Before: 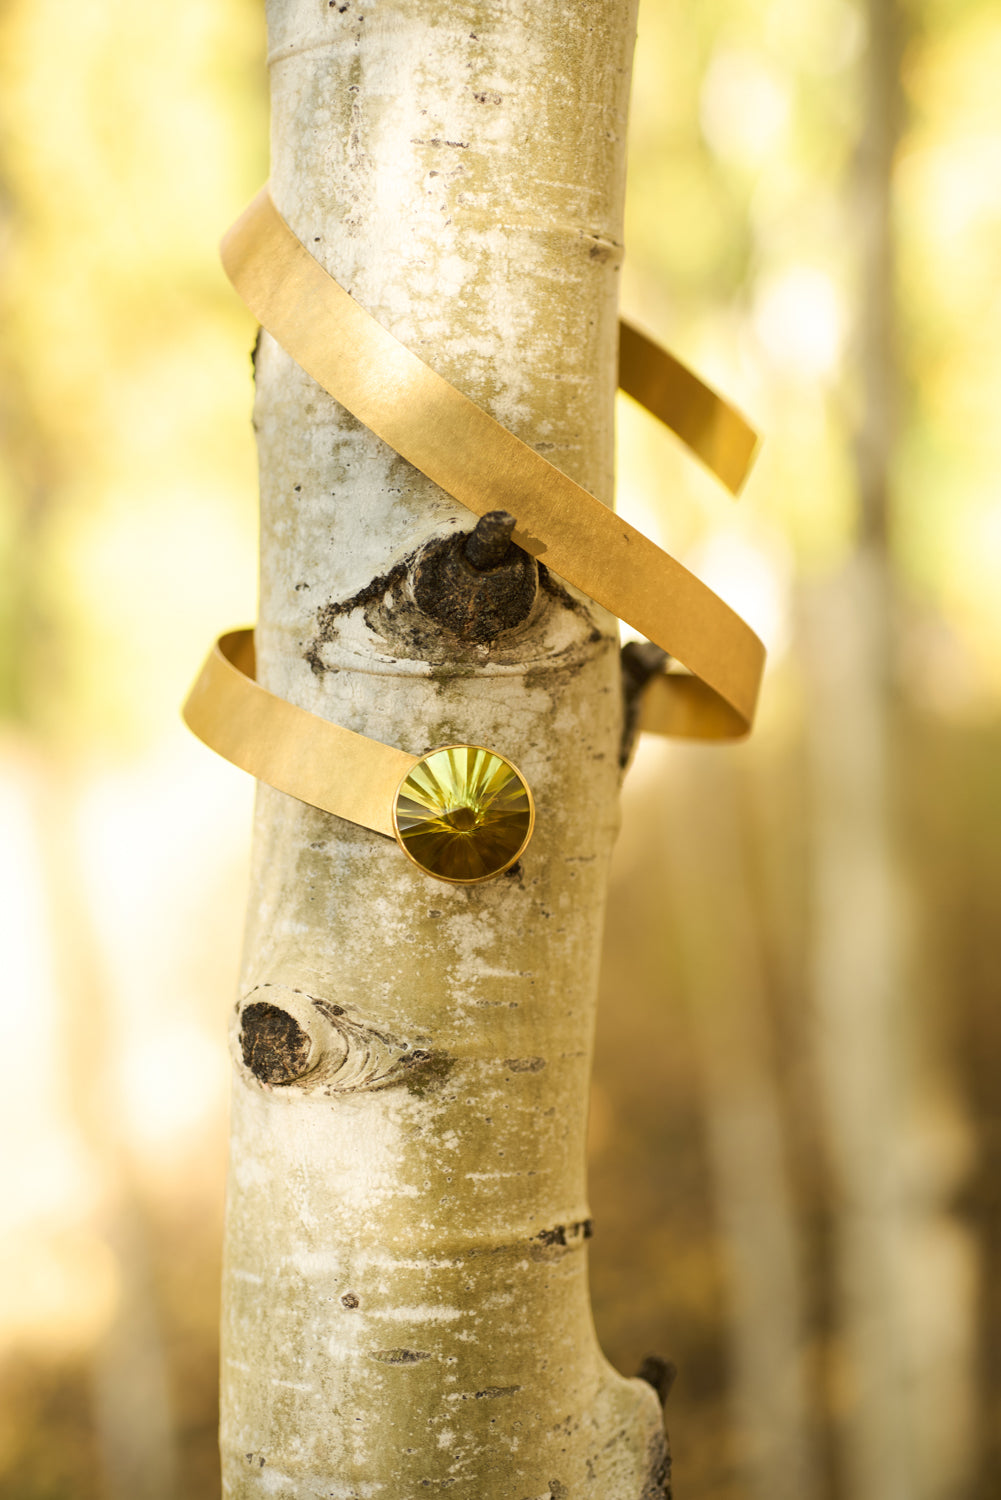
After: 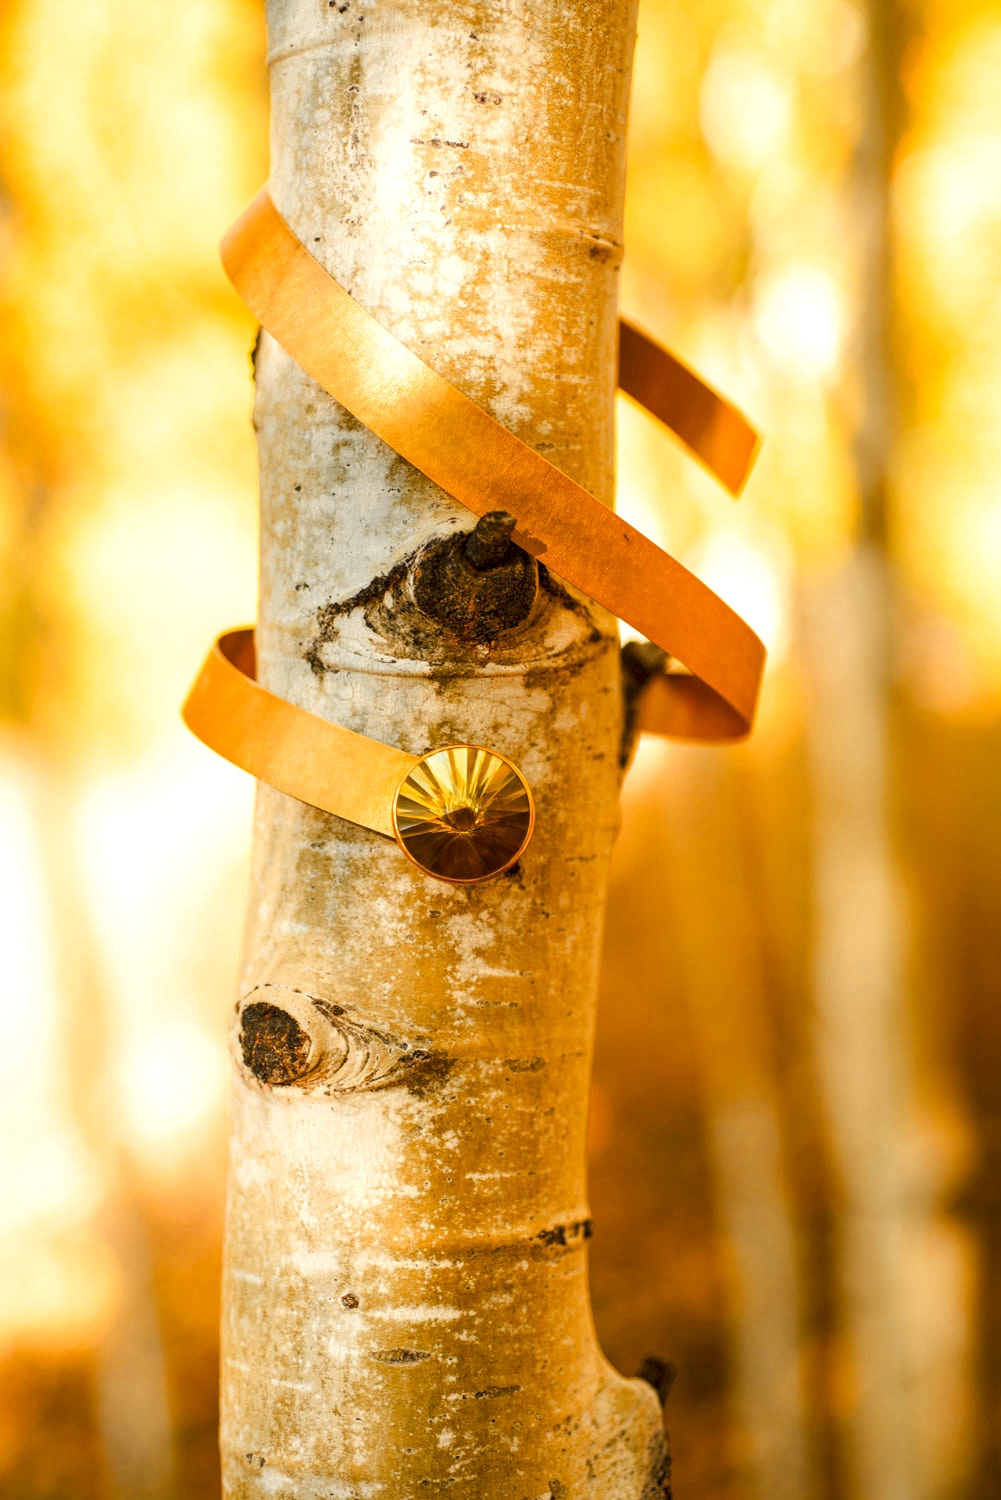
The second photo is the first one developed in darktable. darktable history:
local contrast: detail 130%
color balance rgb: linear chroma grading › global chroma 15%, perceptual saturation grading › global saturation 30%
color zones: curves: ch0 [(0, 0.363) (0.128, 0.373) (0.25, 0.5) (0.402, 0.407) (0.521, 0.525) (0.63, 0.559) (0.729, 0.662) (0.867, 0.471)]; ch1 [(0, 0.515) (0.136, 0.618) (0.25, 0.5) (0.378, 0) (0.516, 0) (0.622, 0.593) (0.737, 0.819) (0.87, 0.593)]; ch2 [(0, 0.529) (0.128, 0.471) (0.282, 0.451) (0.386, 0.662) (0.516, 0.525) (0.633, 0.554) (0.75, 0.62) (0.875, 0.441)]
